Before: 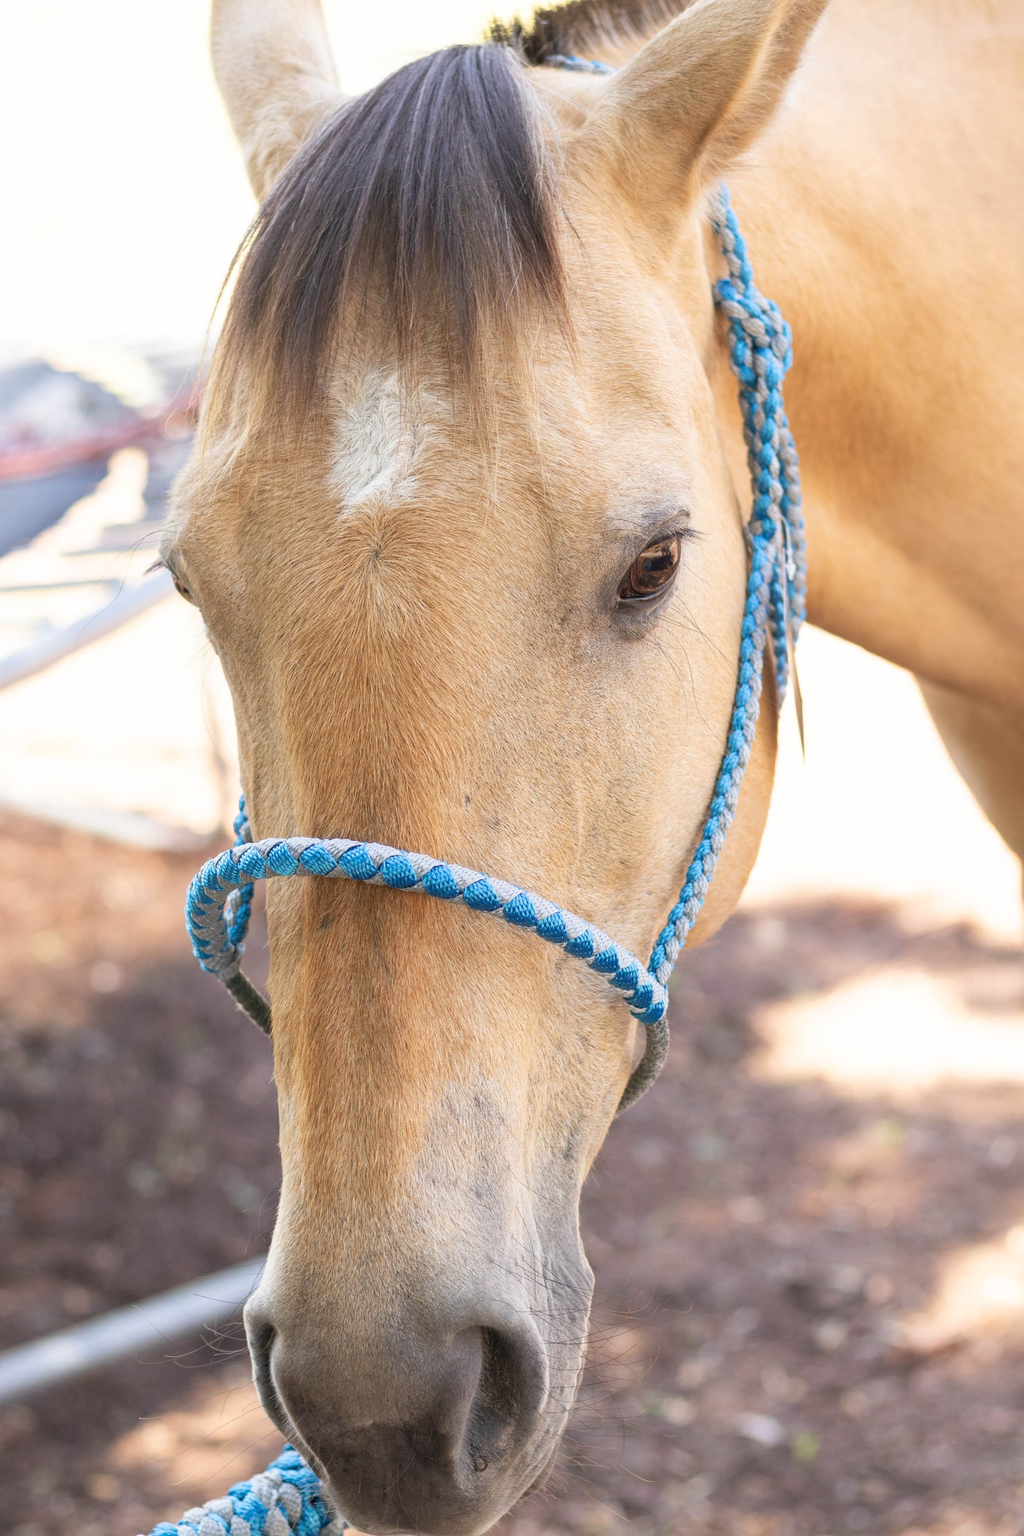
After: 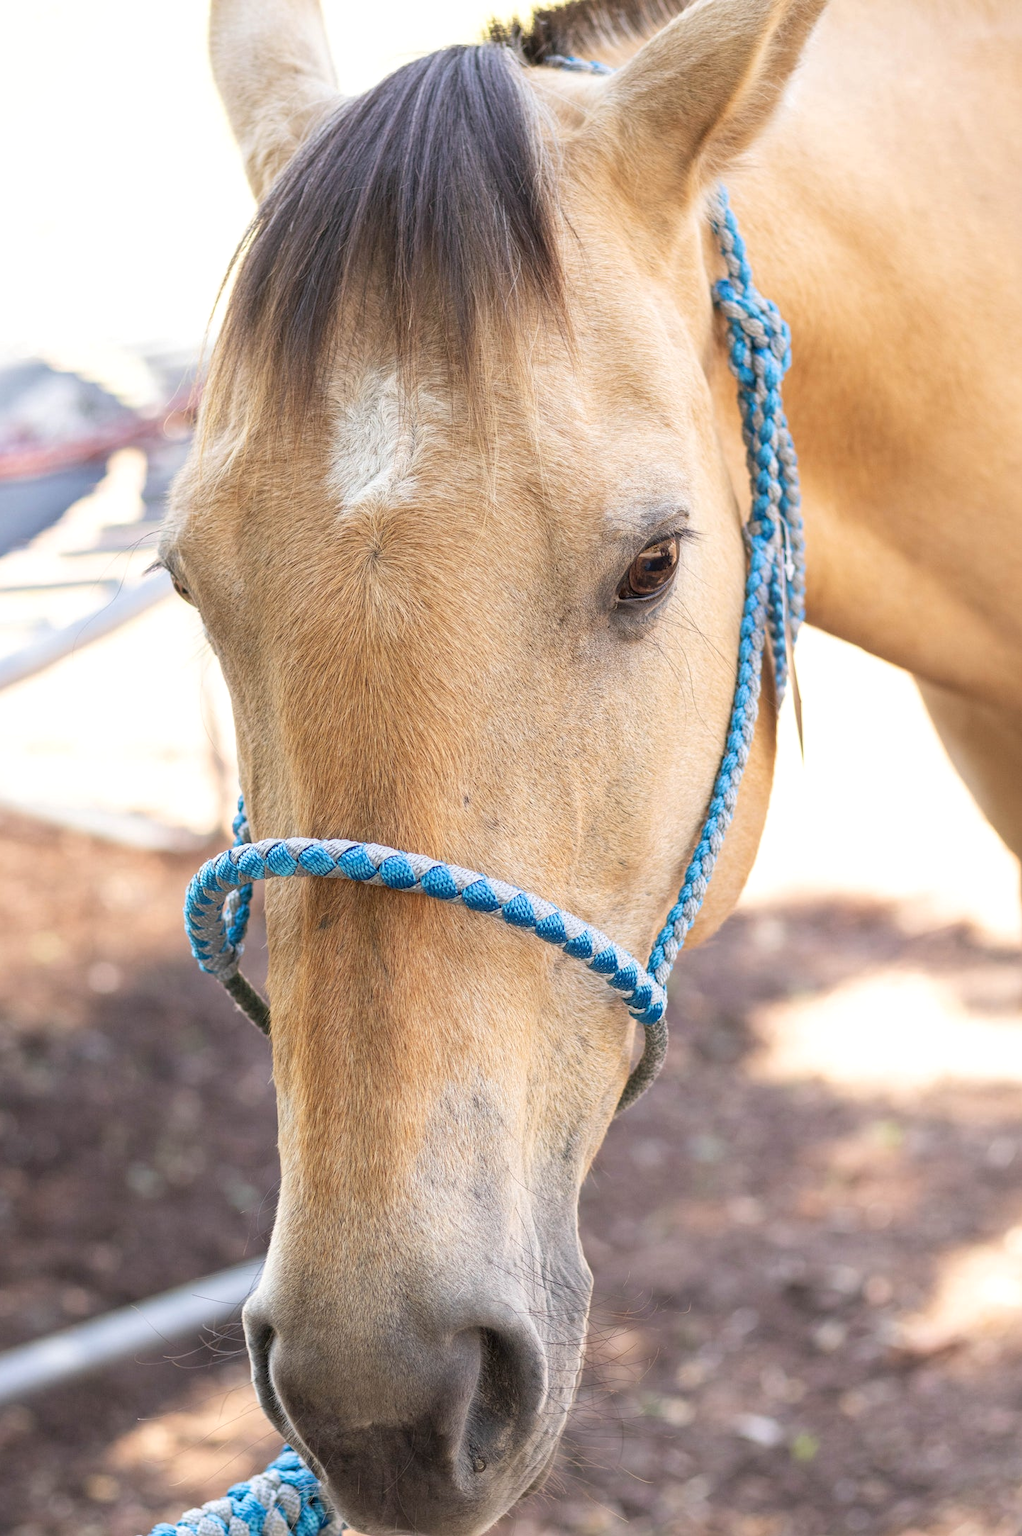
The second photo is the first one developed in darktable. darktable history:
local contrast: highlights 106%, shadows 103%, detail 120%, midtone range 0.2
crop: left 0.146%
